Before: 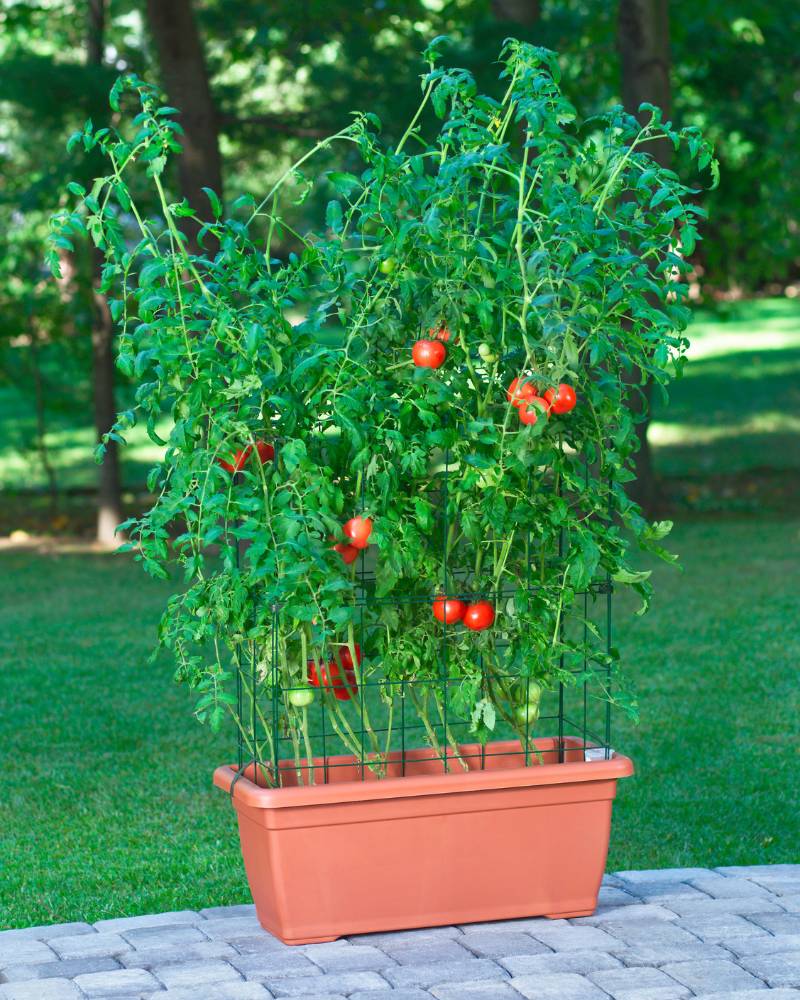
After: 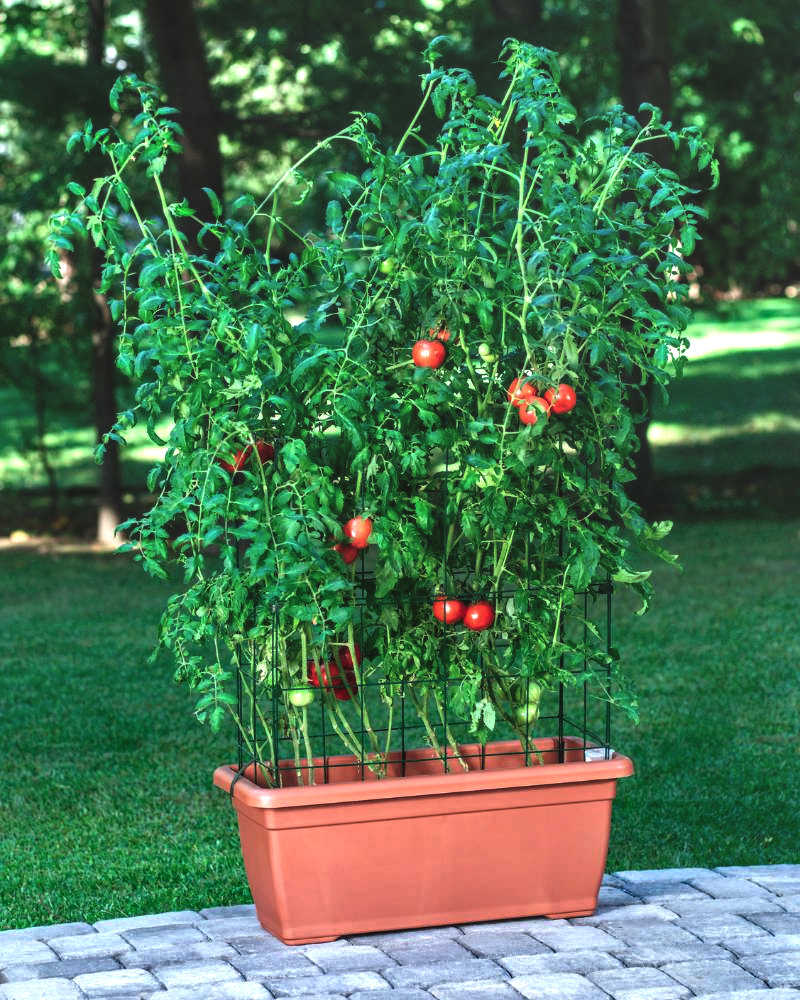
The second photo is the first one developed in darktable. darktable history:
rgb curve: curves: ch0 [(0, 0.186) (0.314, 0.284) (0.775, 0.708) (1, 1)], compensate middle gray true, preserve colors none
local contrast: highlights 19%, detail 186%
